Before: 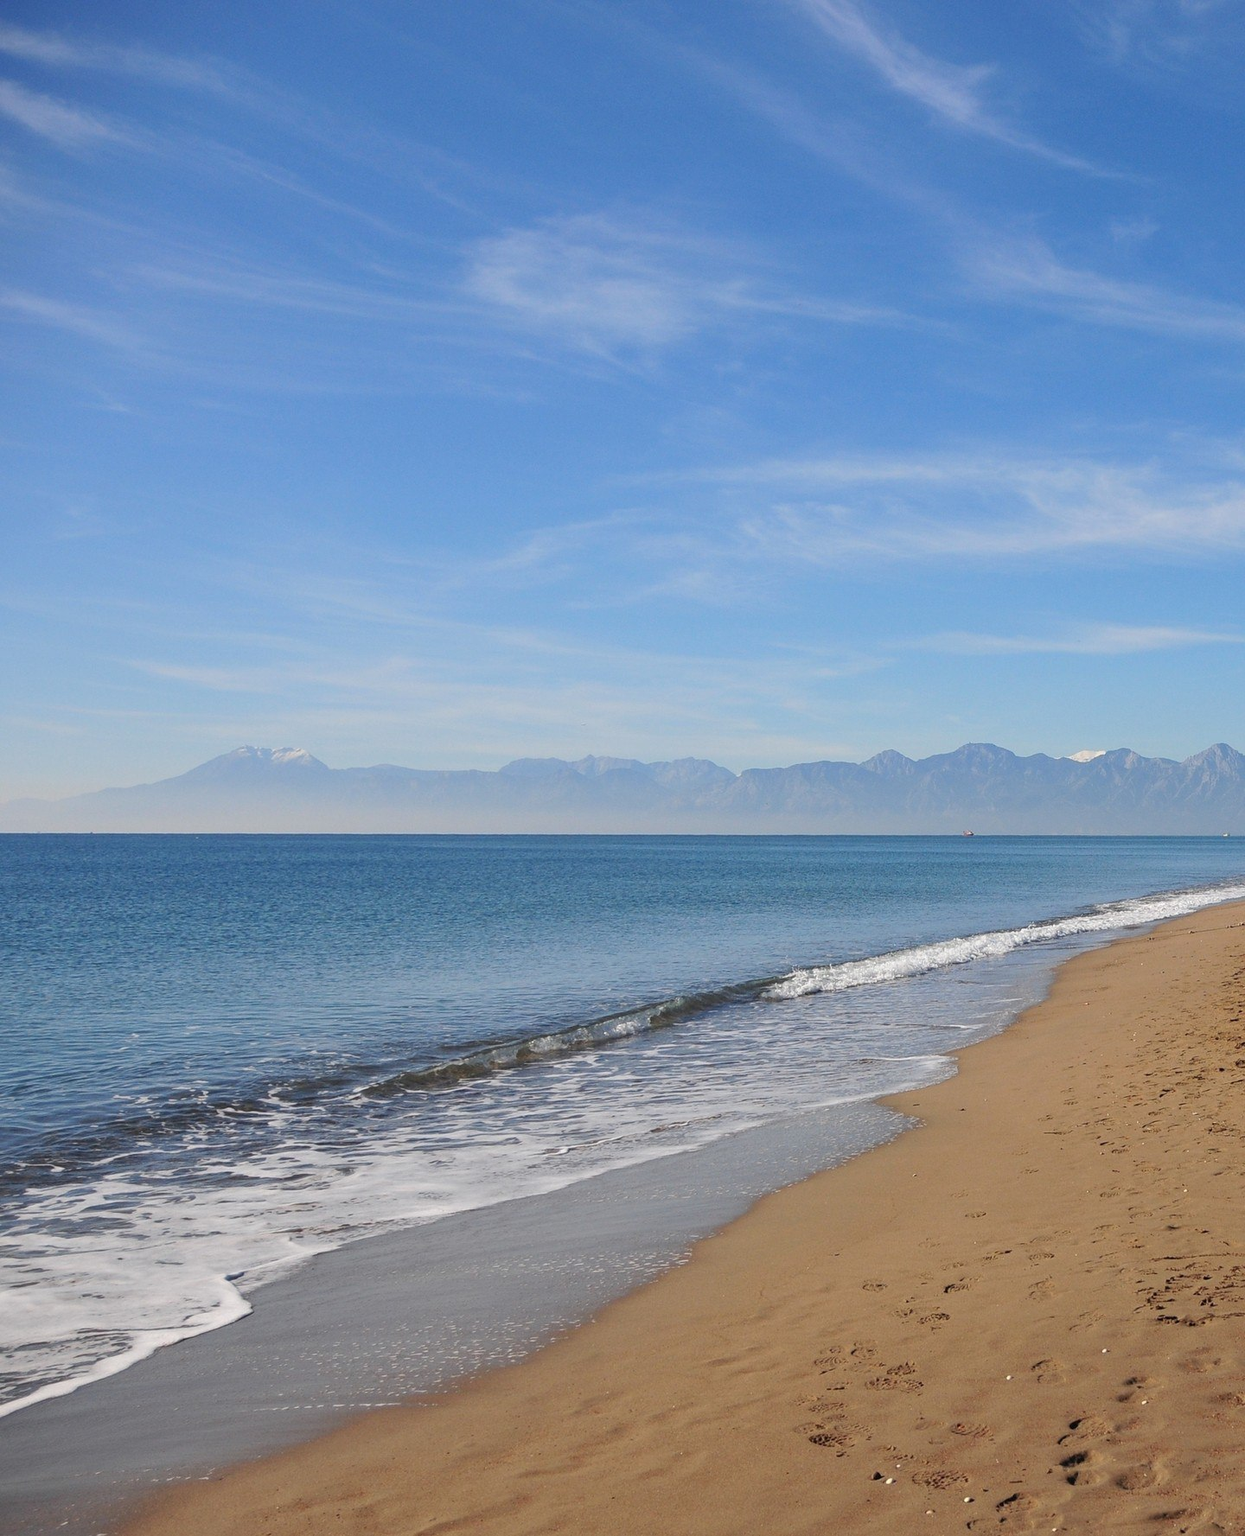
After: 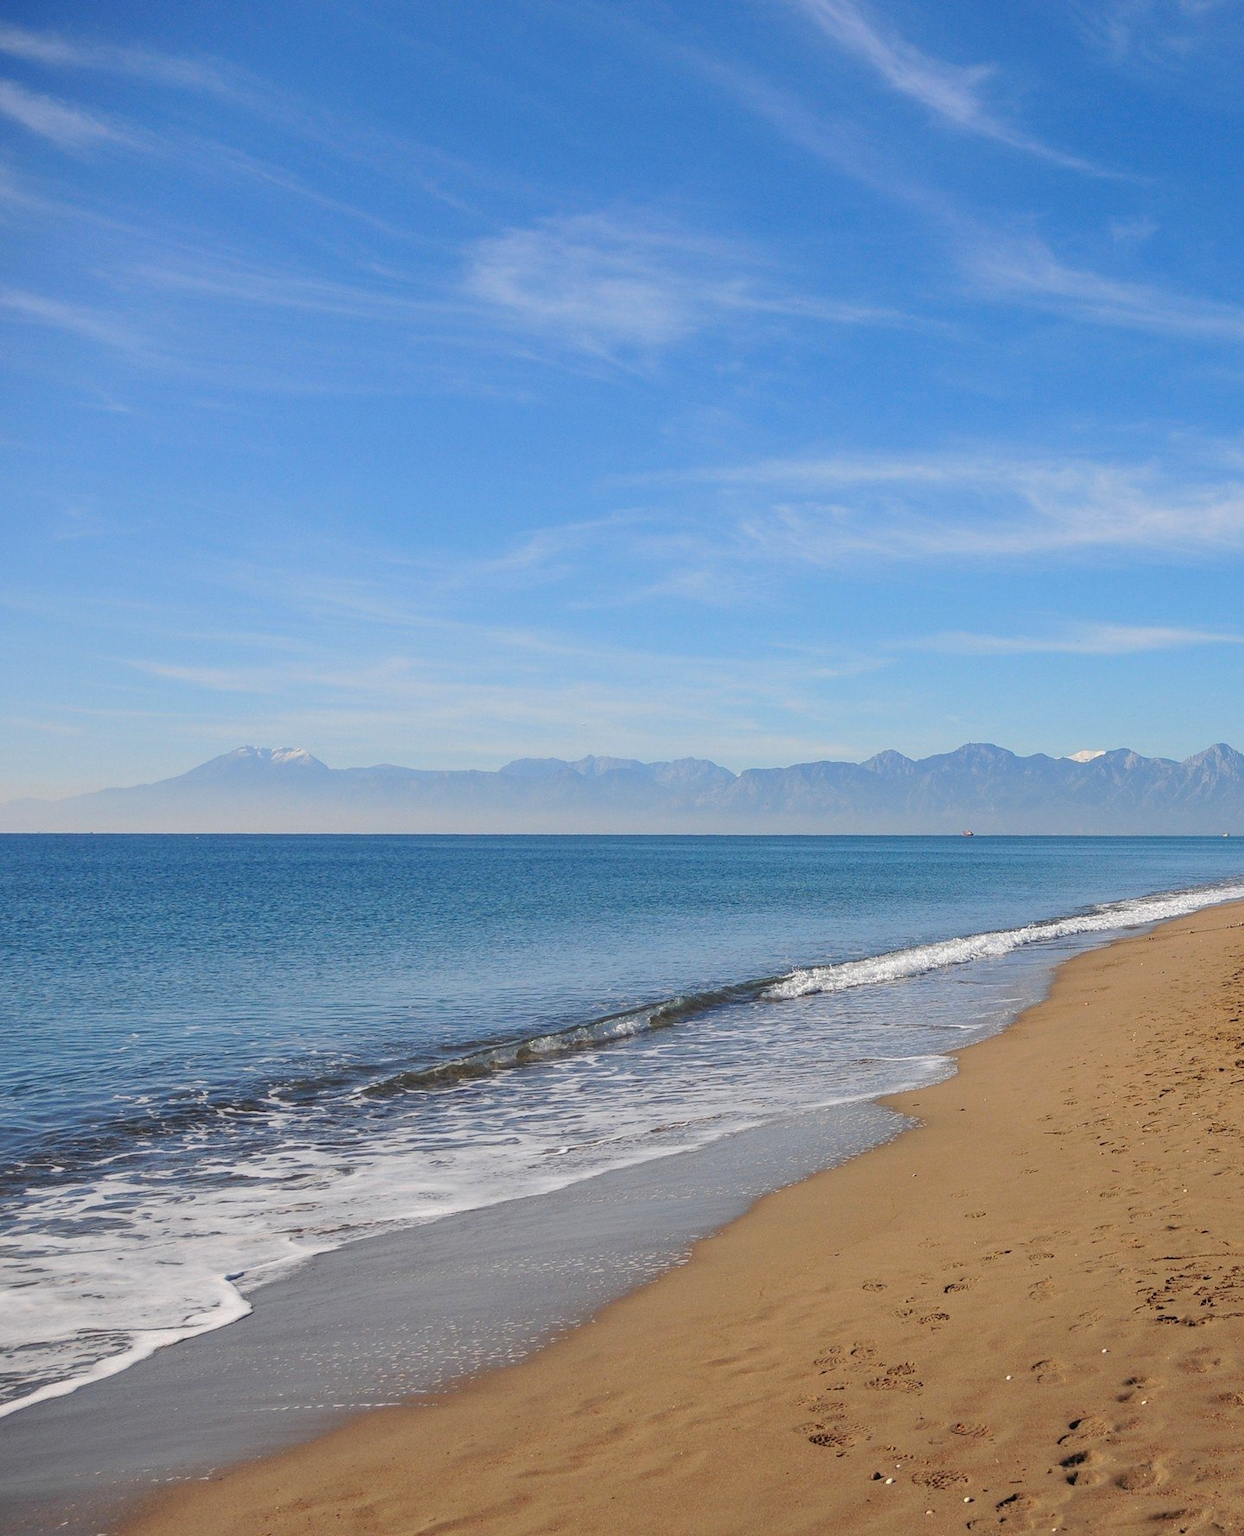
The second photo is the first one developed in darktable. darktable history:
color balance rgb: linear chroma grading › global chroma 13.453%, perceptual saturation grading › global saturation -12.034%, global vibrance 22.123%
local contrast: detail 110%
